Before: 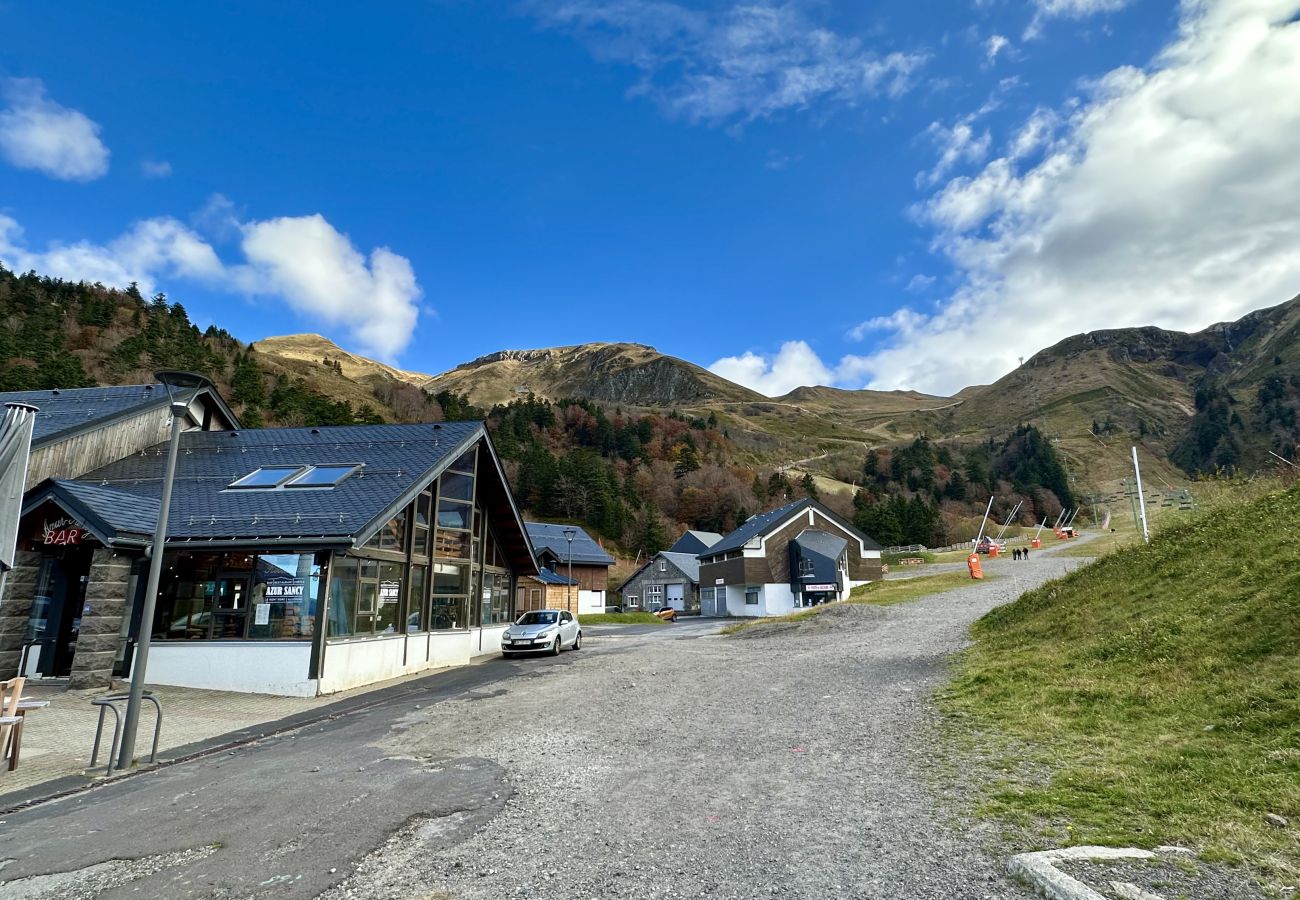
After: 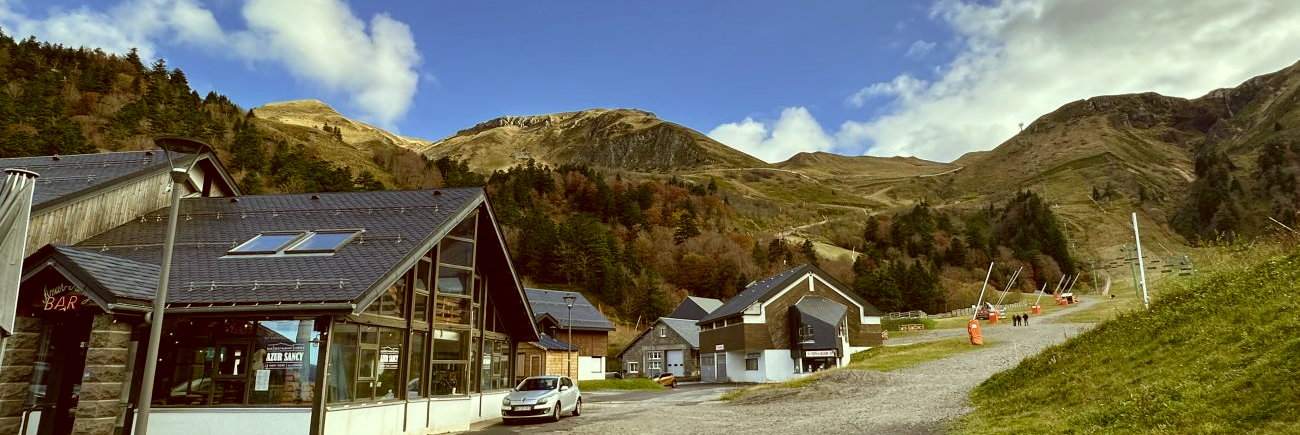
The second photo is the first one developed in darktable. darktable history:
crop and rotate: top 26.056%, bottom 25.543%
color correction: highlights a* -5.3, highlights b* 9.8, shadows a* 9.8, shadows b* 24.26
